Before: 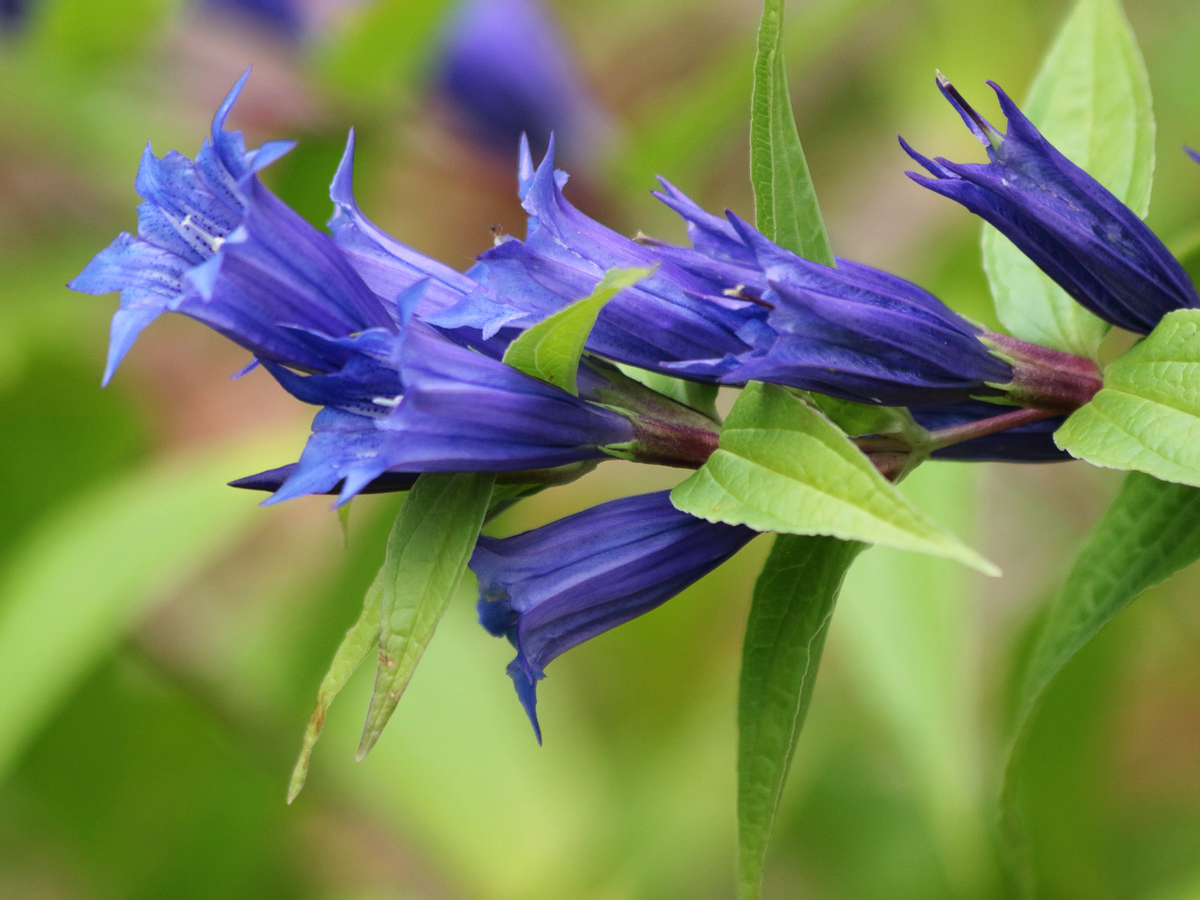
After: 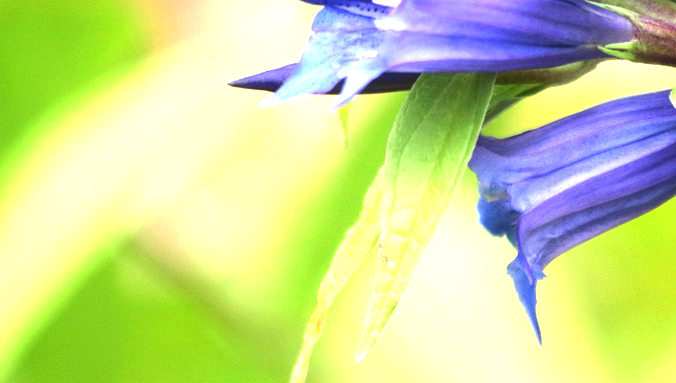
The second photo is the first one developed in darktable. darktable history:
crop: top 44.483%, right 43.593%, bottom 12.892%
exposure: exposure 2 EV, compensate exposure bias true, compensate highlight preservation false
white balance: emerald 1
